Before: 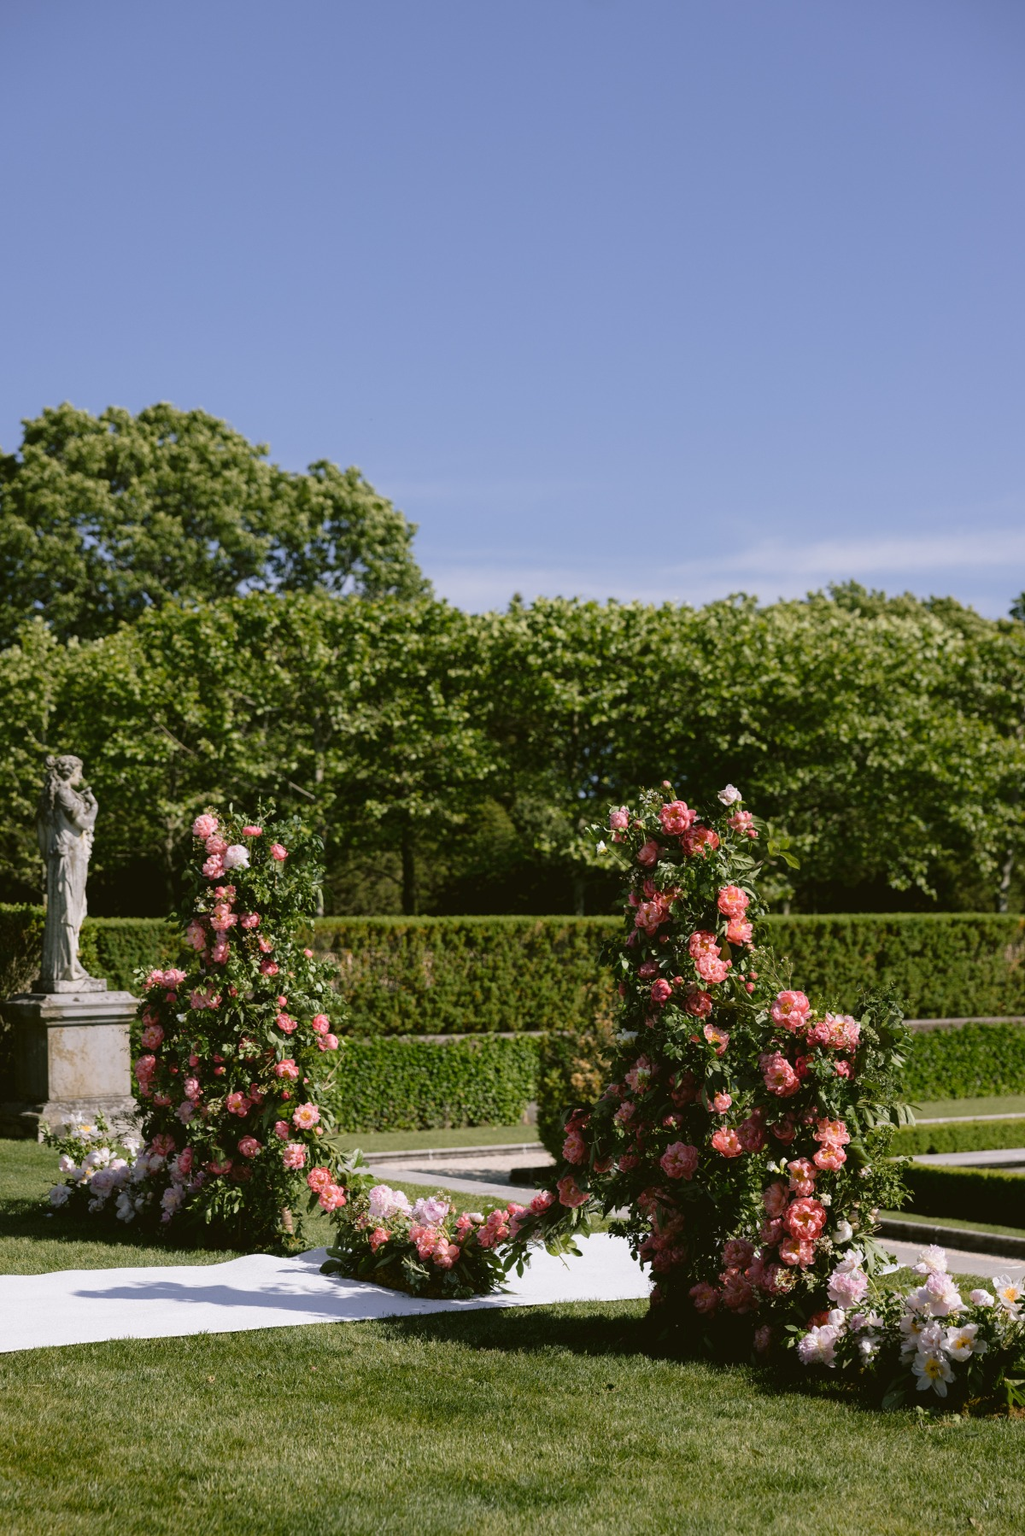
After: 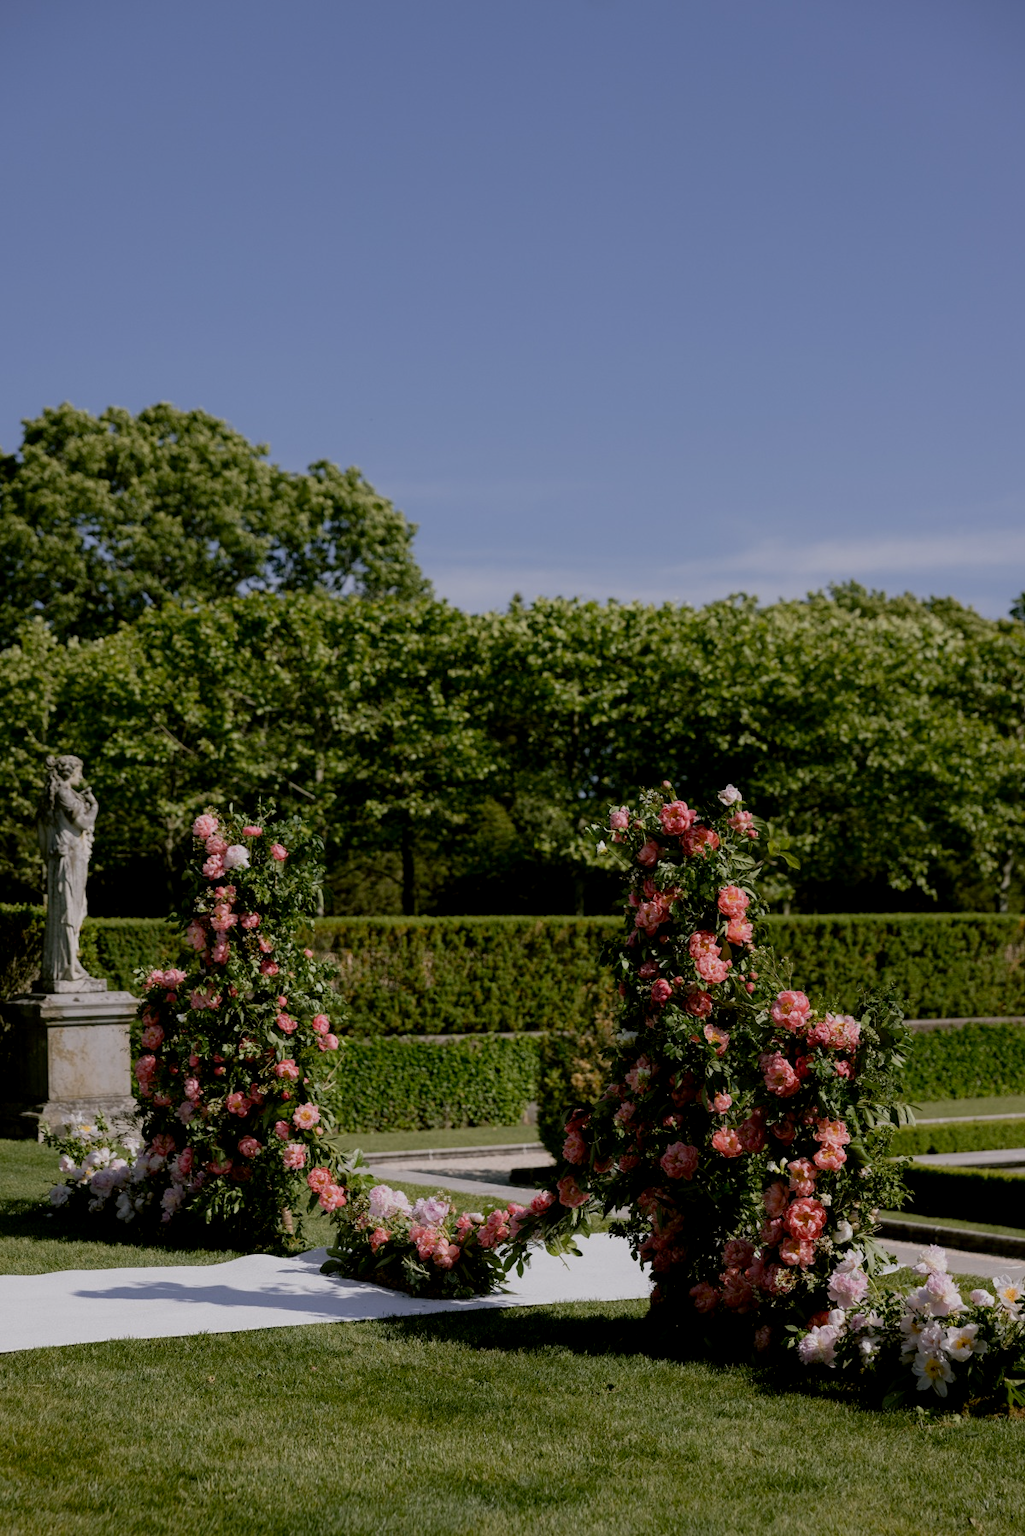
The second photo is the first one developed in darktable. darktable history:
exposure: black level correction 0.009, exposure -0.615 EV, compensate highlight preservation false
